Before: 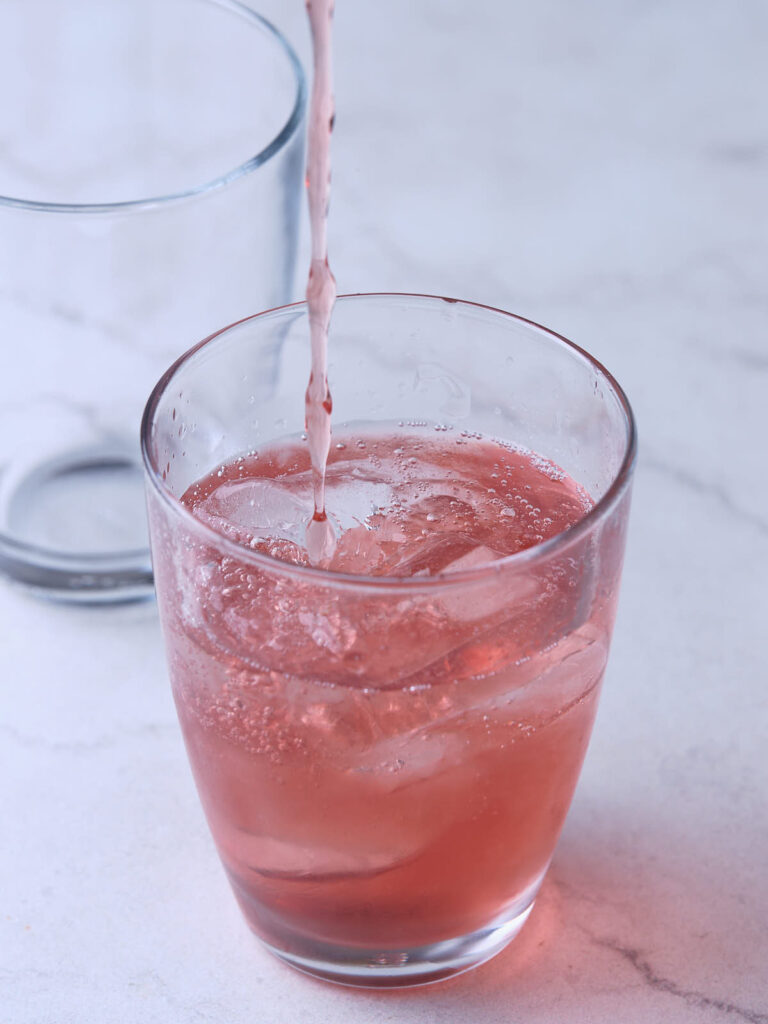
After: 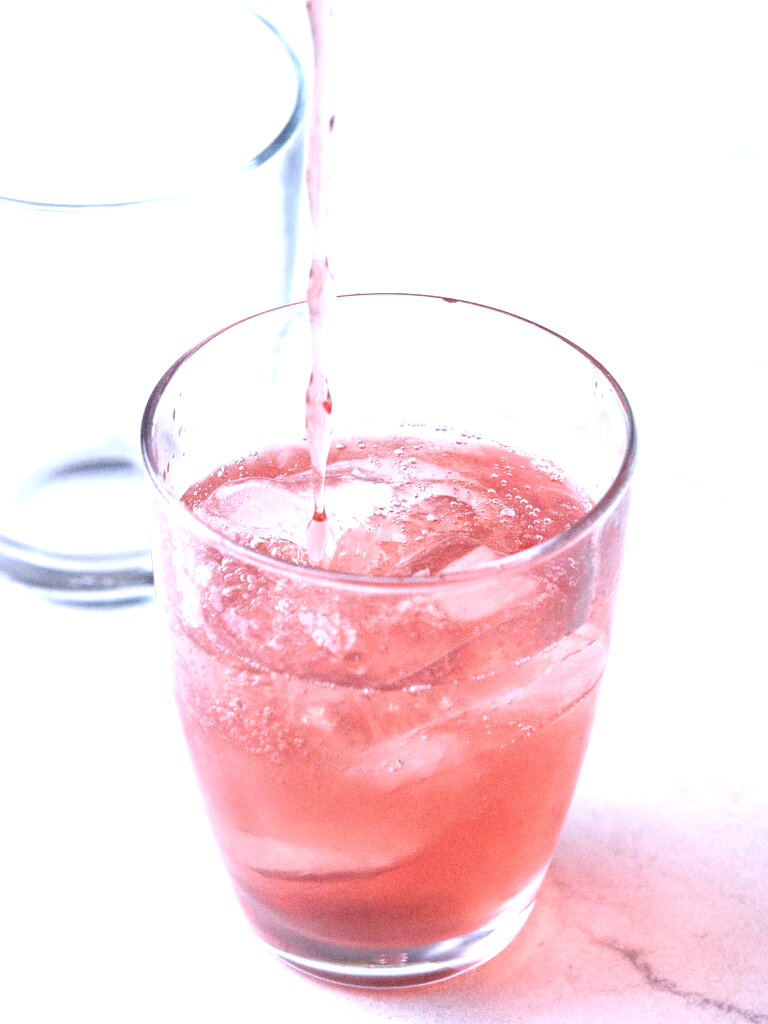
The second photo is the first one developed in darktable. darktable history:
grain: on, module defaults
exposure: exposure 1.137 EV, compensate highlight preservation false
